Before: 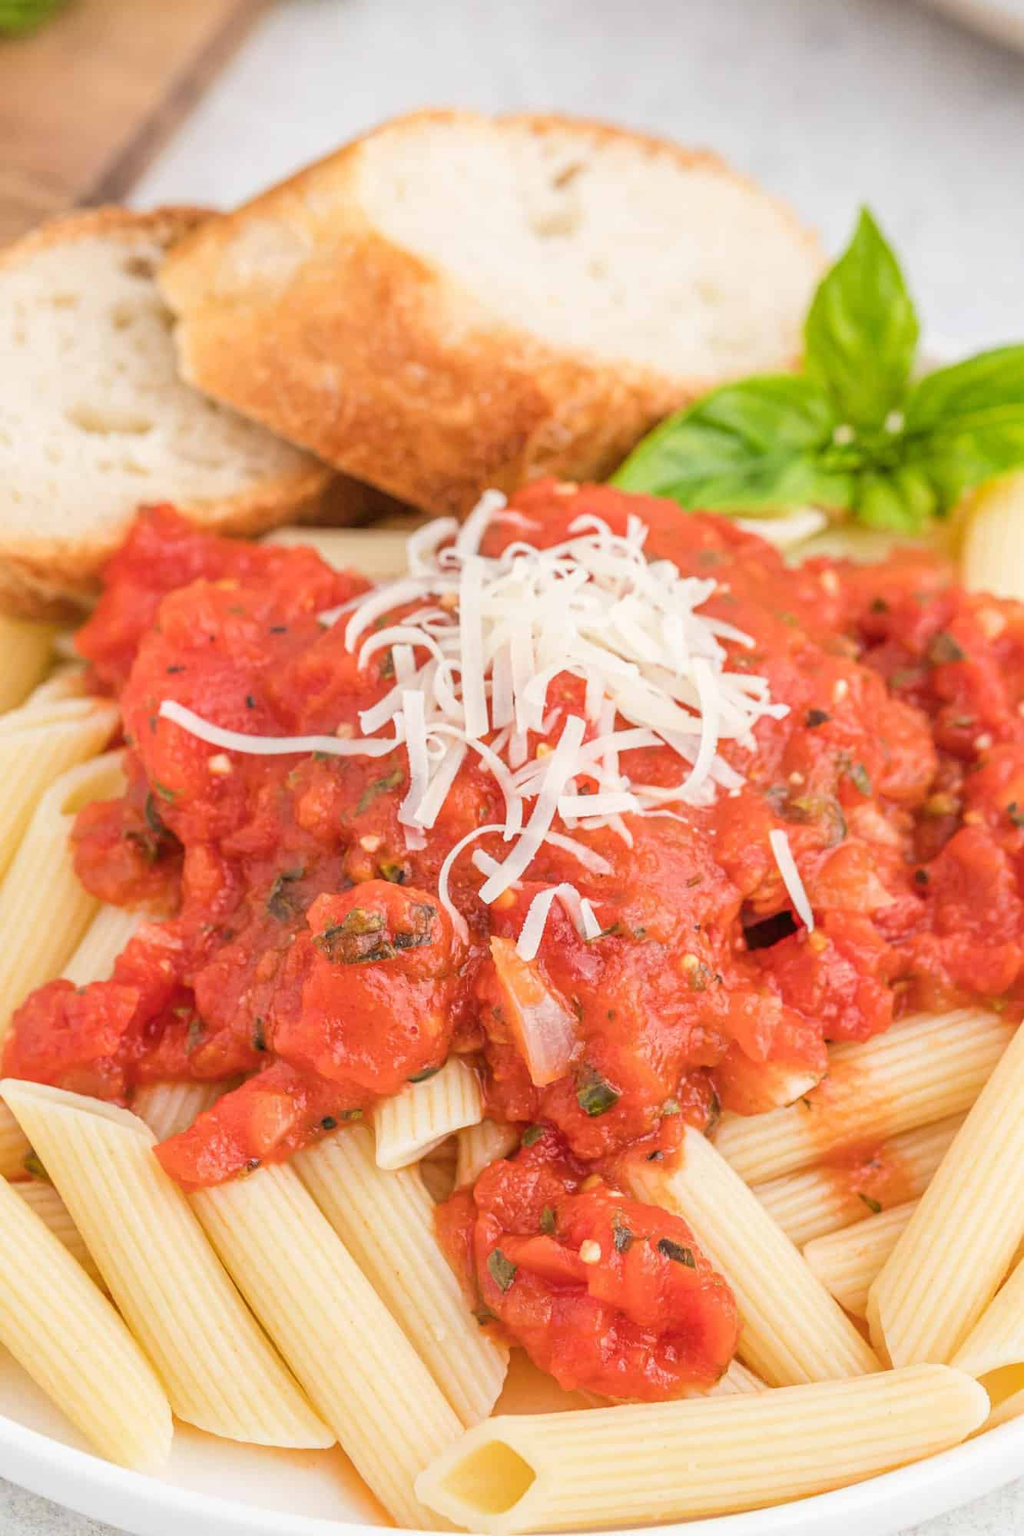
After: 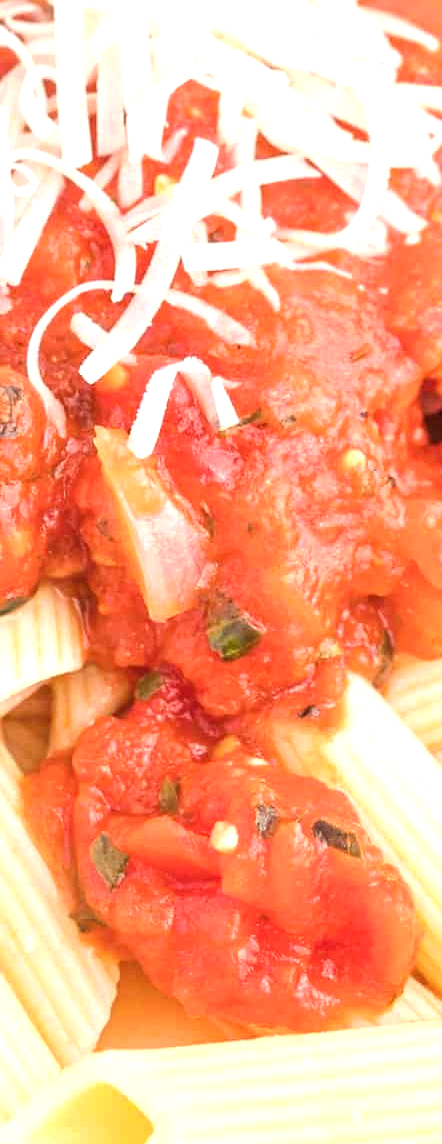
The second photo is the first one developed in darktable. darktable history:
exposure: black level correction 0, exposure 0.699 EV, compensate highlight preservation false
crop: left 40.847%, top 39.67%, right 25.989%, bottom 3.111%
